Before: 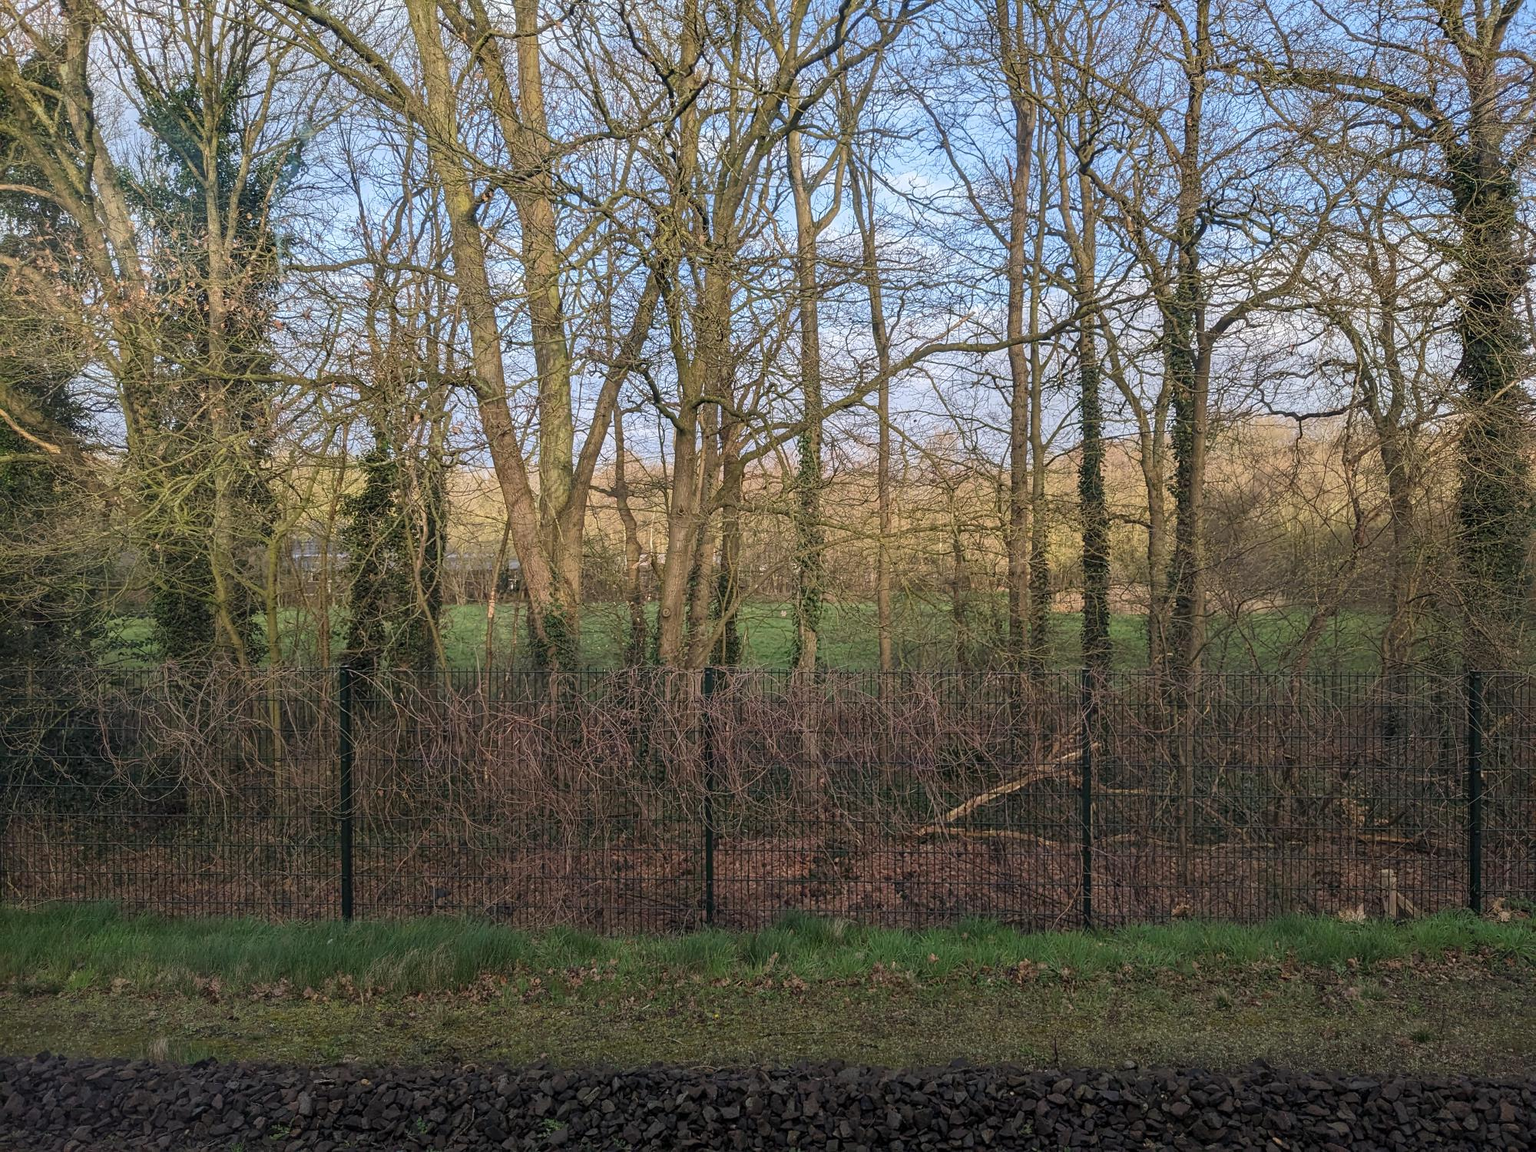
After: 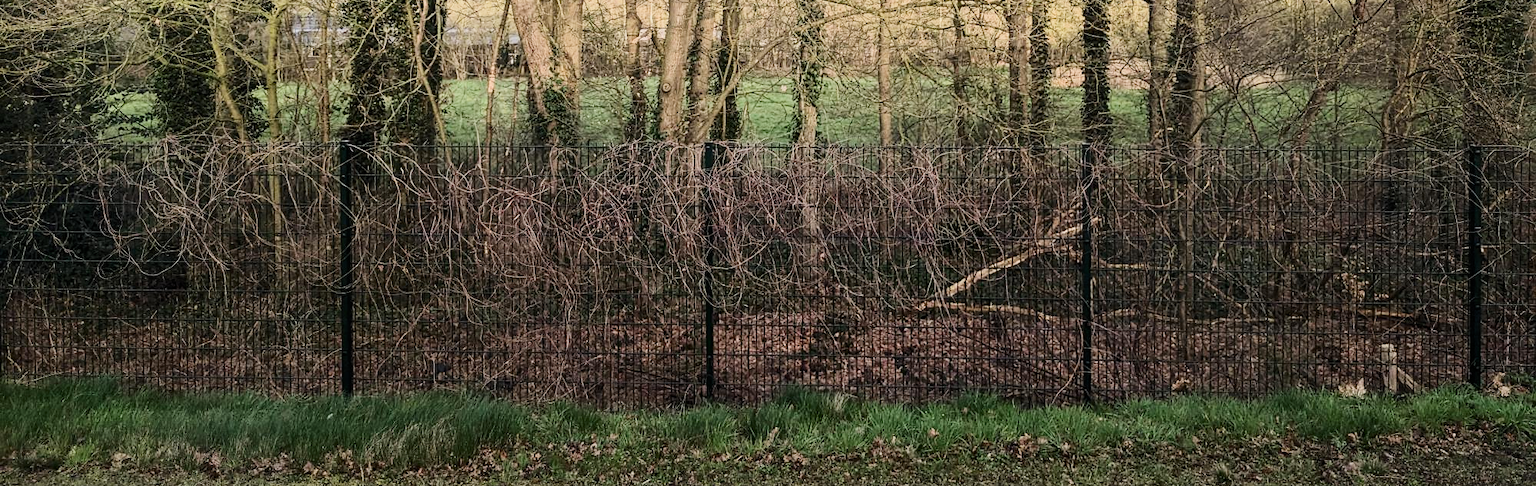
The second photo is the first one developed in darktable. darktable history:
color correction: highlights a* -0.296, highlights b* -0.072
tone curve: curves: ch0 [(0, 0) (0.288, 0.201) (0.683, 0.793) (1, 1)], color space Lab, independent channels, preserve colors none
crop: top 45.629%, bottom 12.117%
filmic rgb: black relative exposure -6.93 EV, white relative exposure 5.69 EV, hardness 2.86
exposure: exposure 0.562 EV, compensate highlight preservation false
